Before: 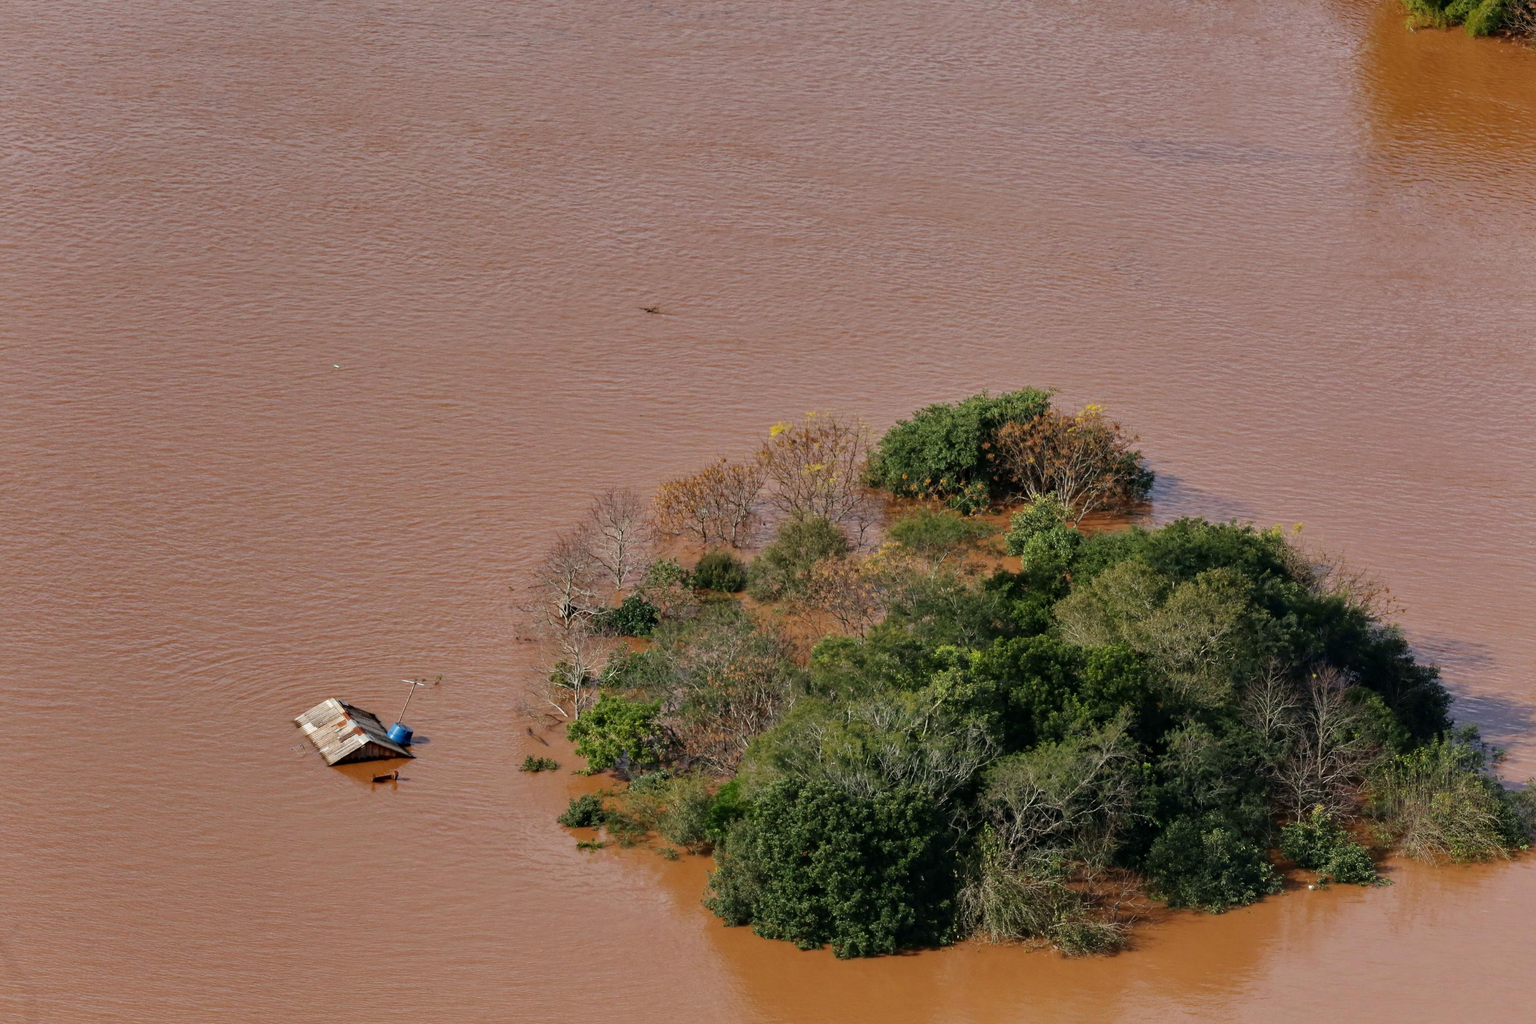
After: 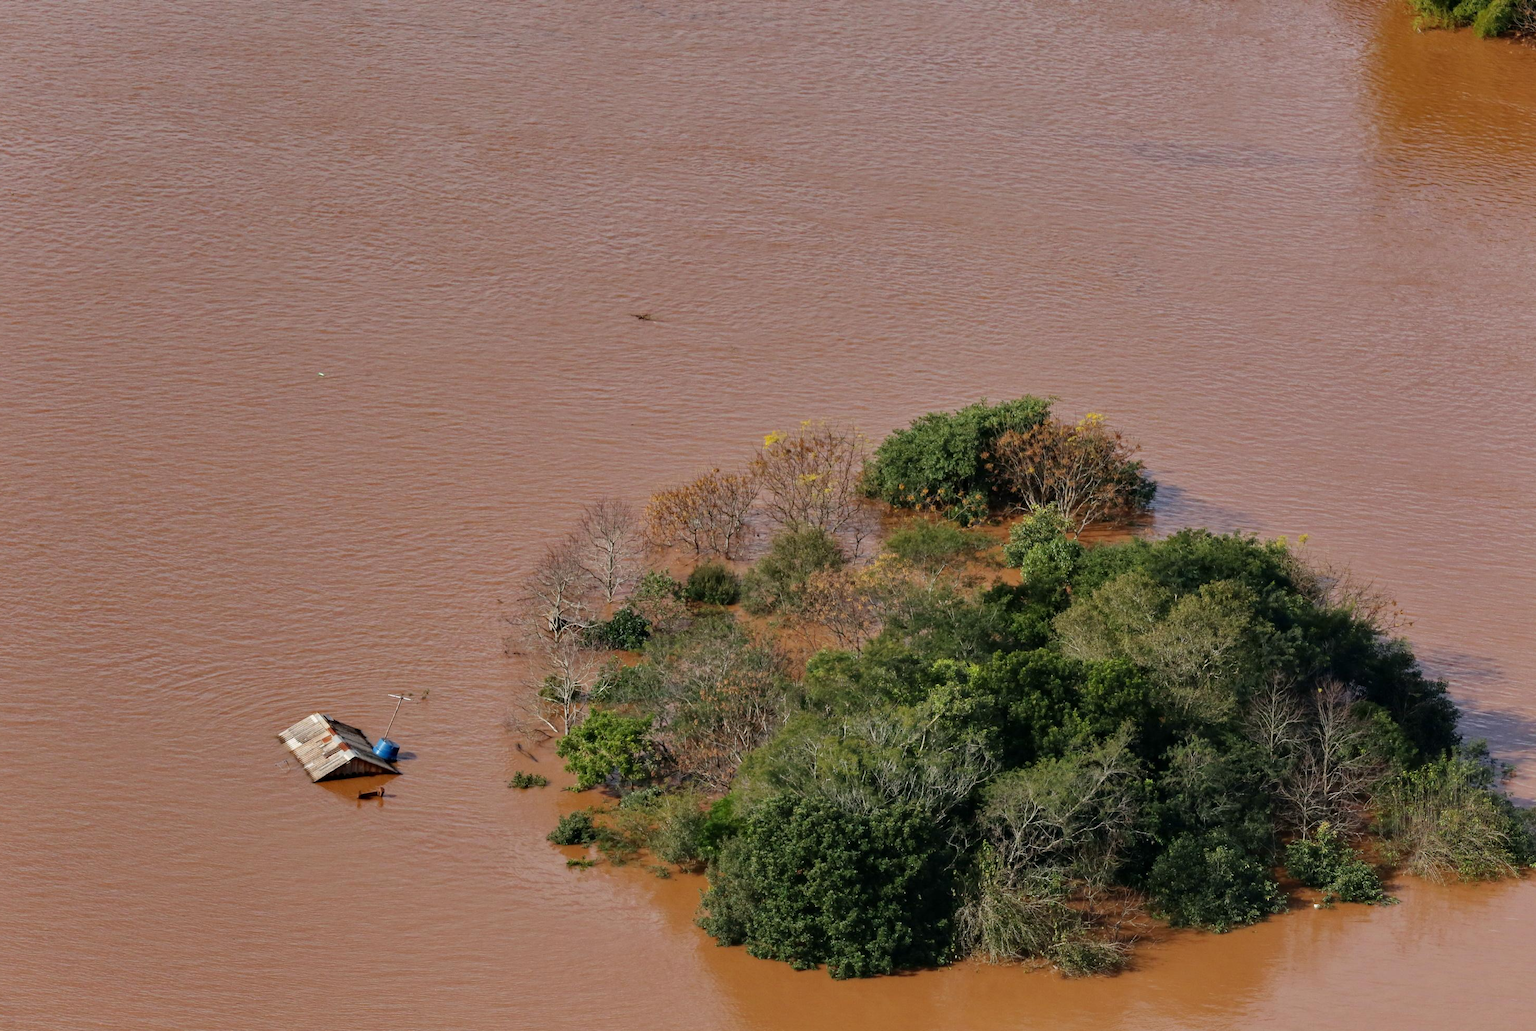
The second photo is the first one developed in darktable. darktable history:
shadows and highlights: radius 336.15, shadows 28.59, soften with gaussian
crop and rotate: left 1.443%, right 0.616%, bottom 1.33%
